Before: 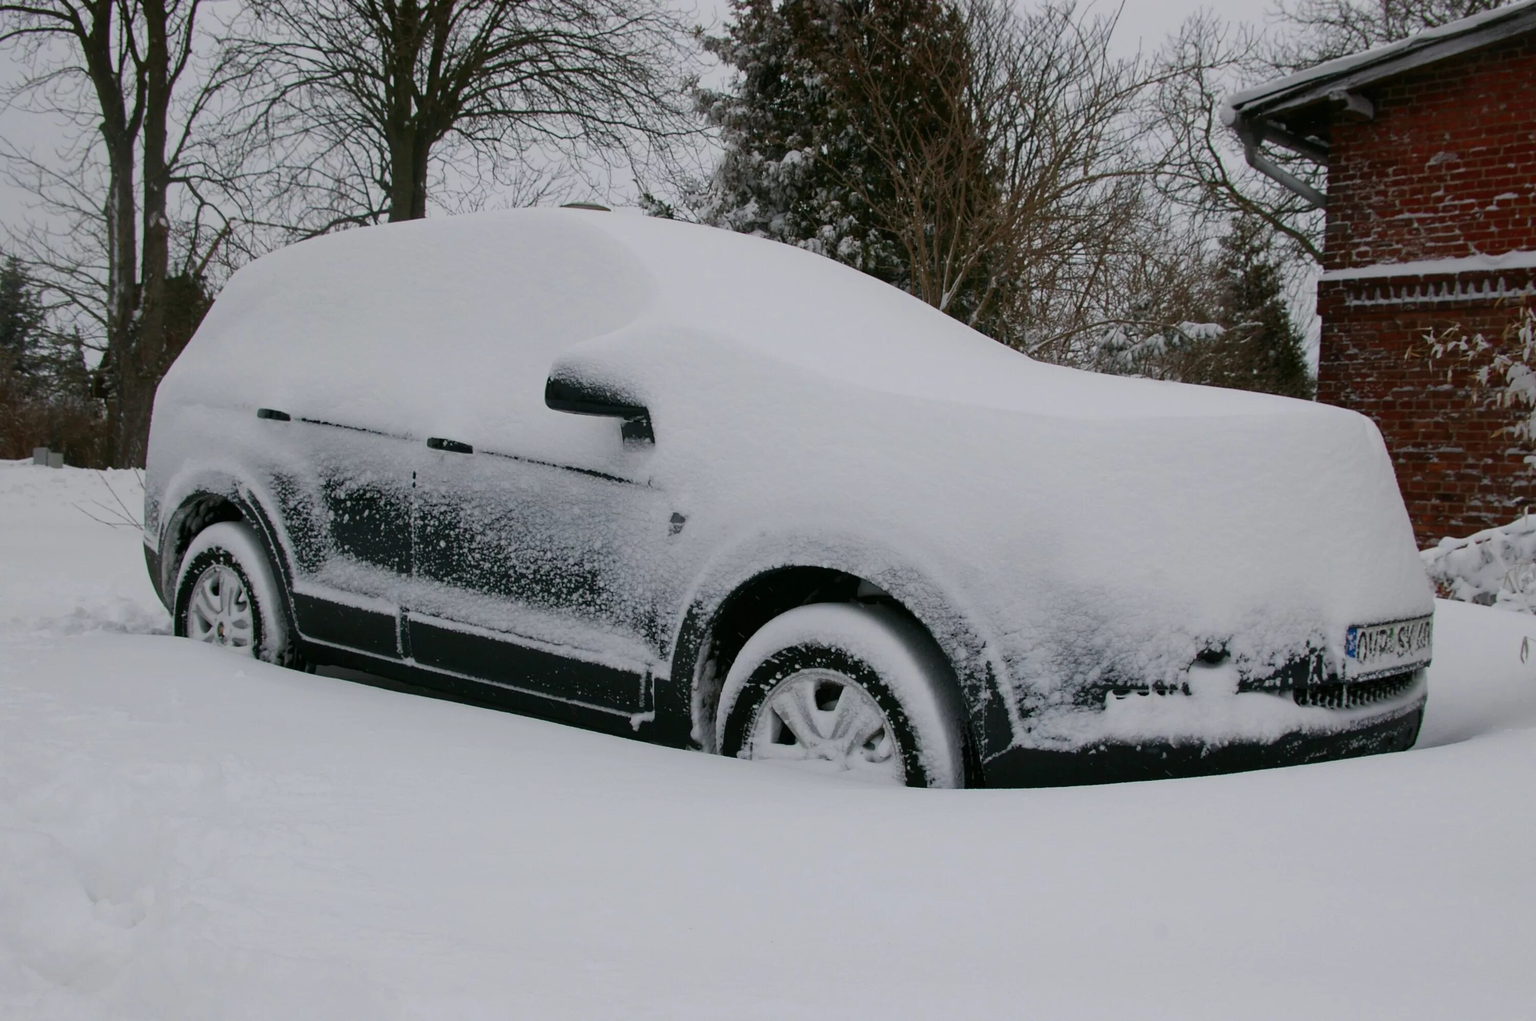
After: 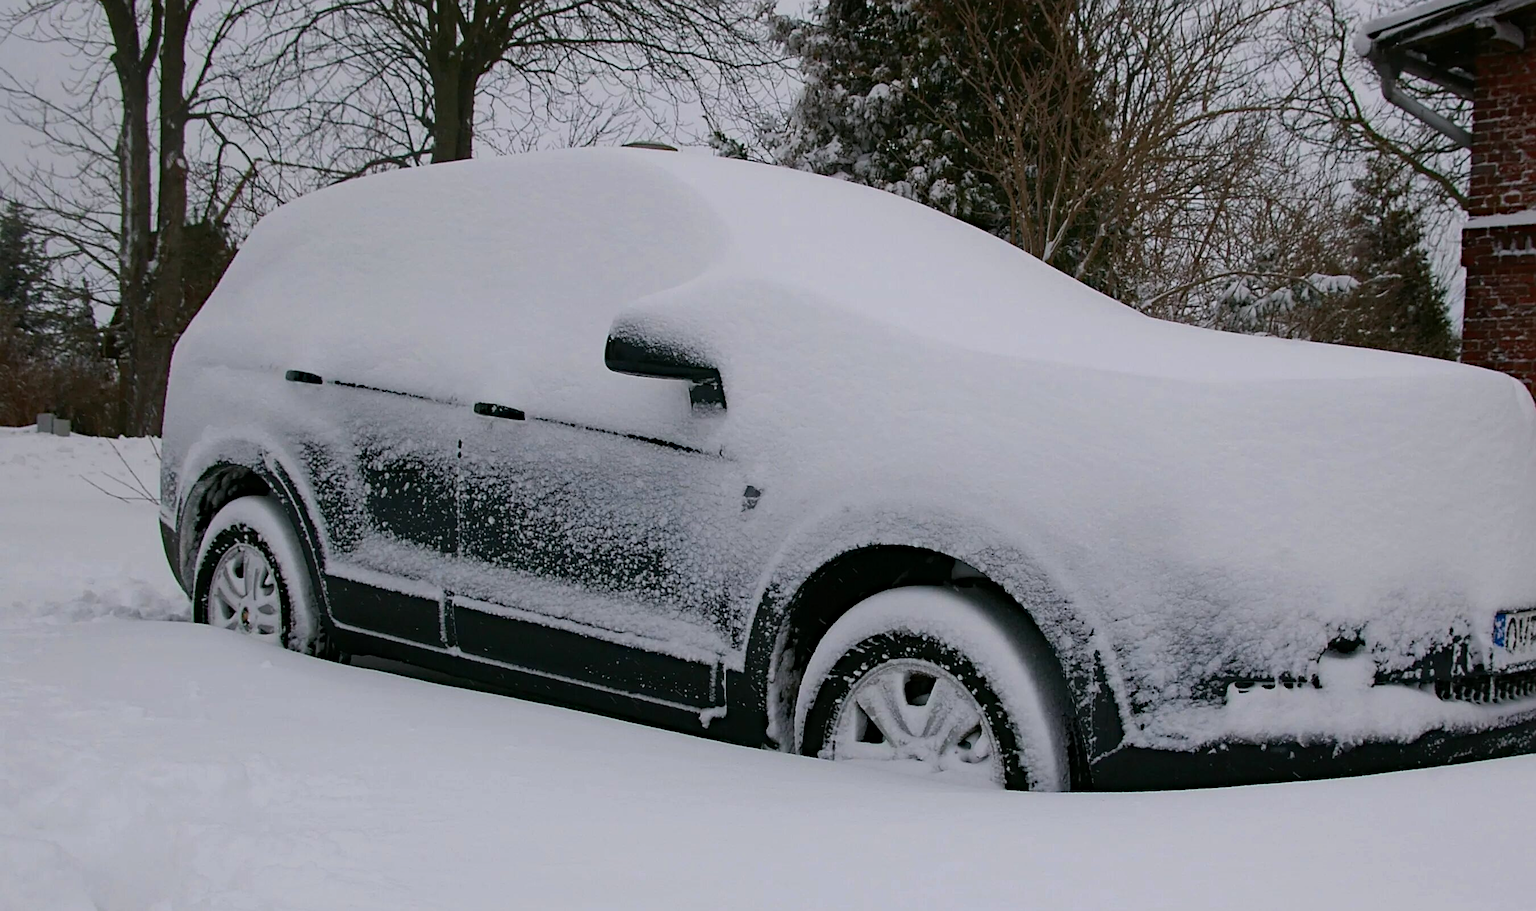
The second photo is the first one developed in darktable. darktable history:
crop: top 7.413%, right 9.835%, bottom 12.089%
sharpen: on, module defaults
color calibration: illuminant custom, x 0.349, y 0.365, temperature 4940.86 K
haze removal: compatibility mode true, adaptive false
tone equalizer: luminance estimator HSV value / RGB max
